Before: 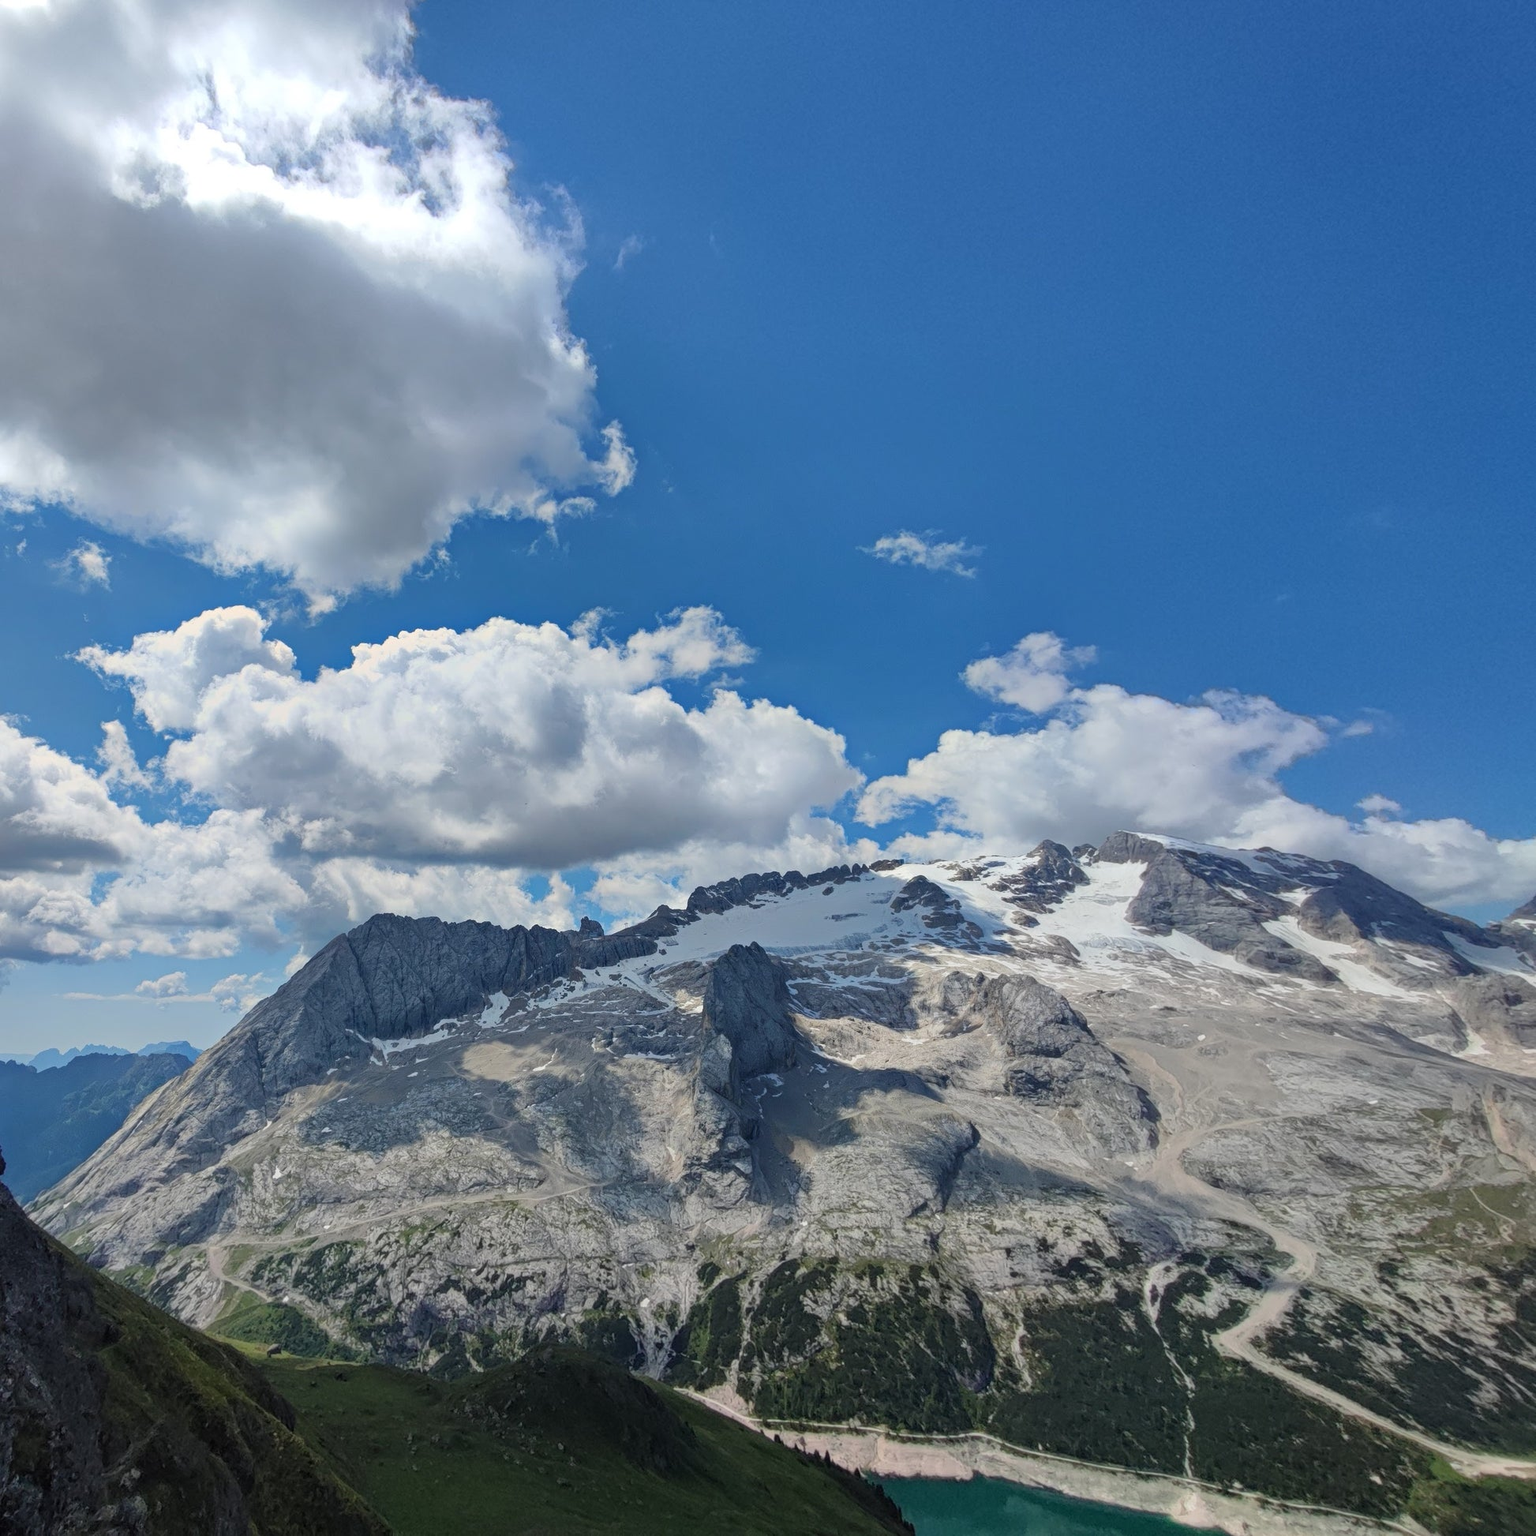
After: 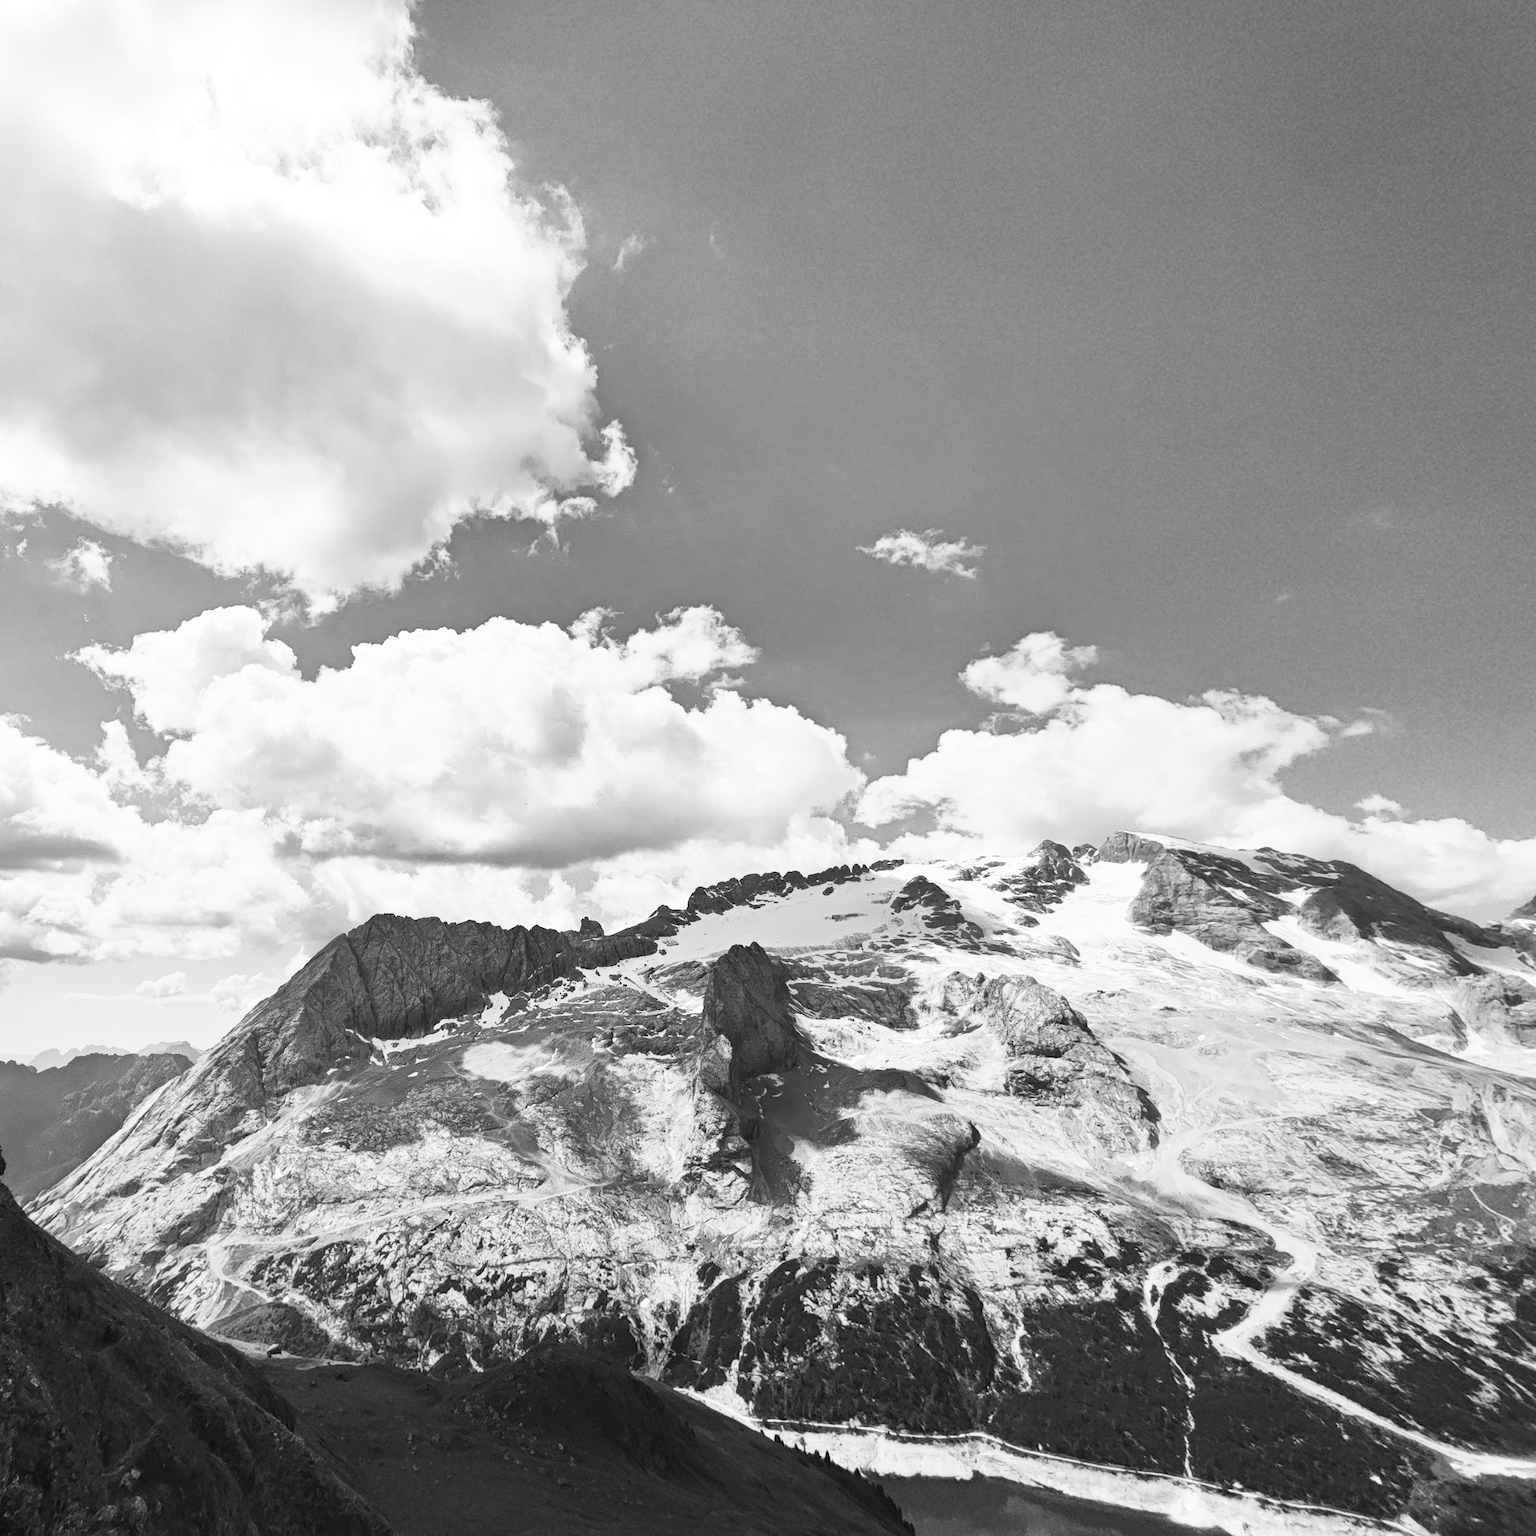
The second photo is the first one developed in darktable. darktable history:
contrast brightness saturation: contrast 0.546, brightness 0.474, saturation -0.998
